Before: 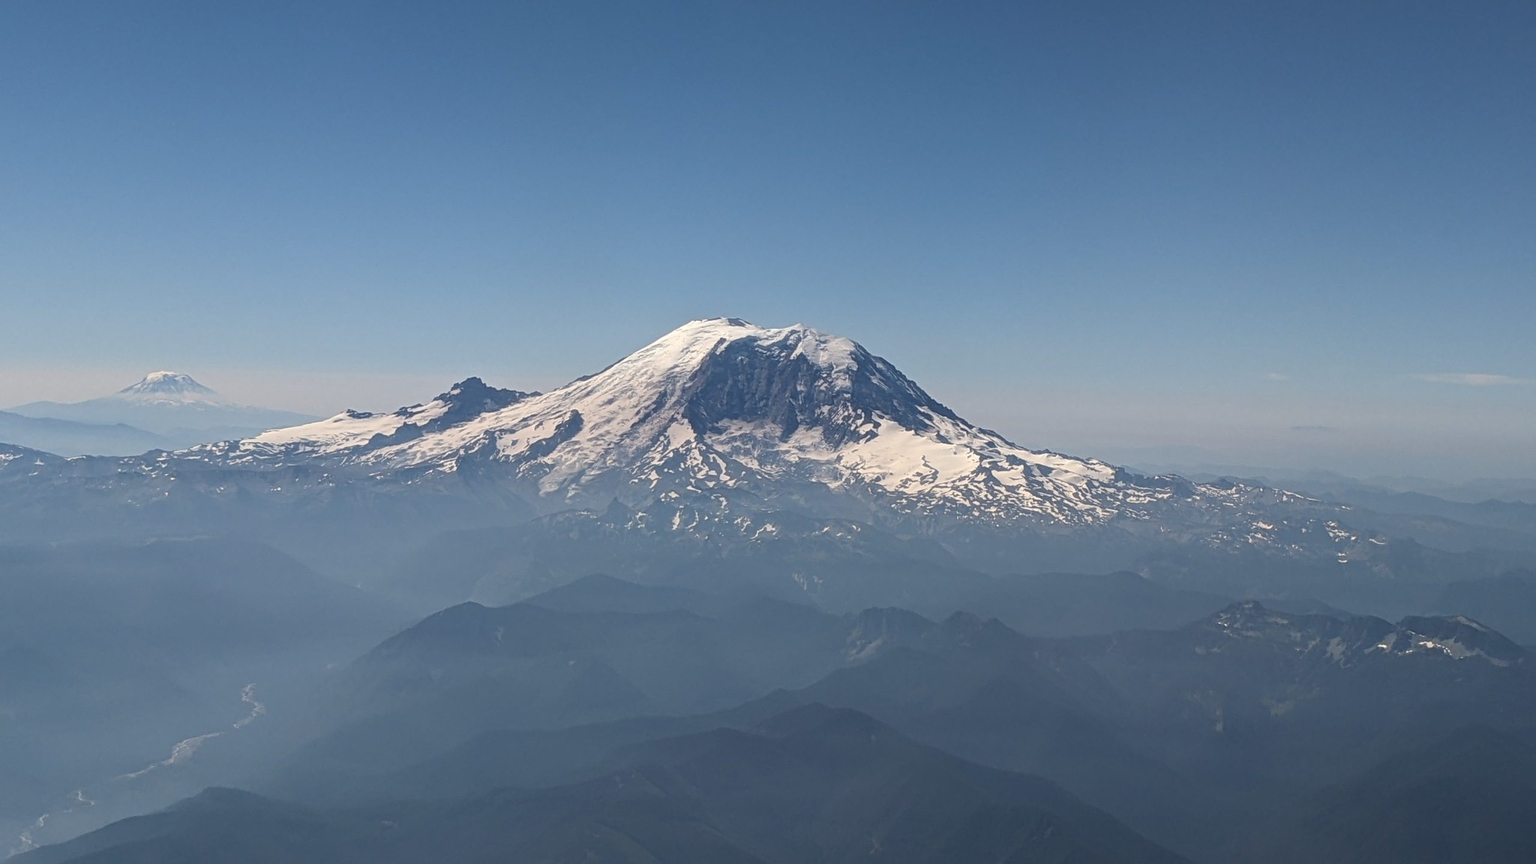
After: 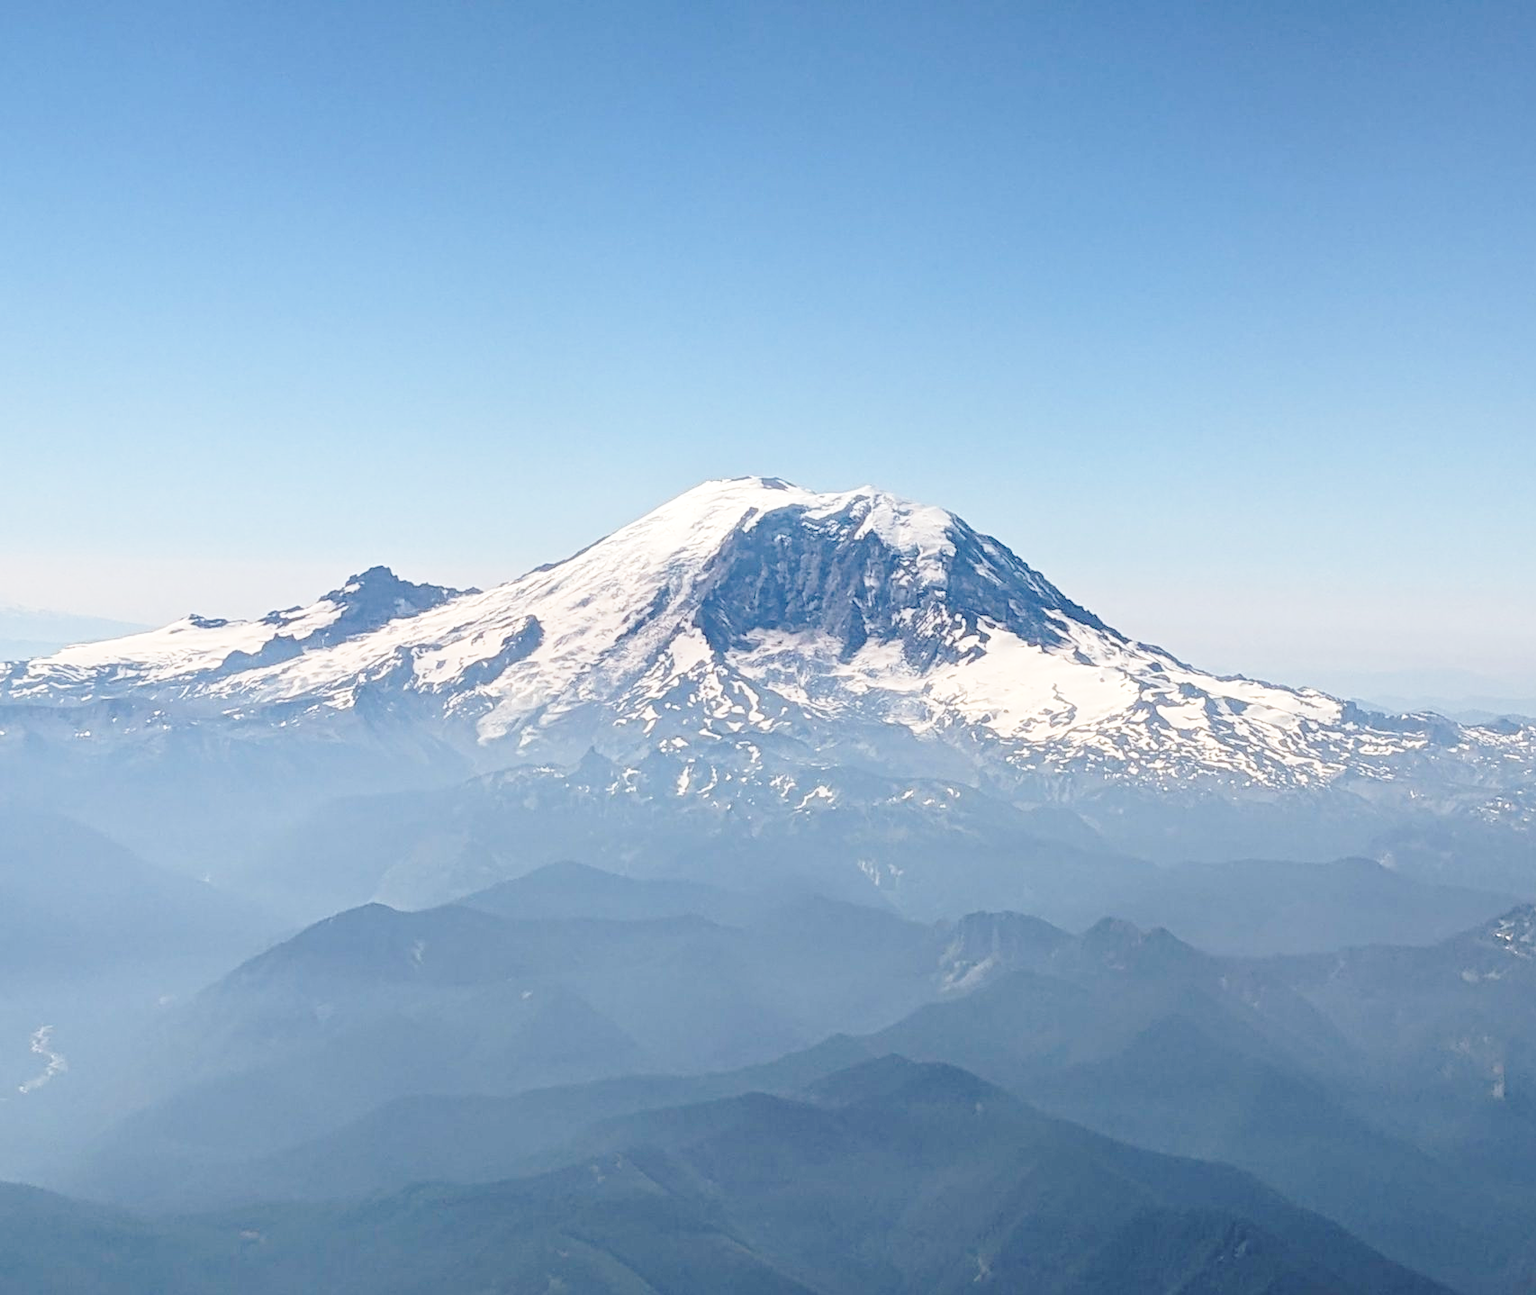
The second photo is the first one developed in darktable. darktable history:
rgb levels: levels [[0.013, 0.434, 0.89], [0, 0.5, 1], [0, 0.5, 1]]
base curve: curves: ch0 [(0, 0) (0.036, 0.037) (0.121, 0.228) (0.46, 0.76) (0.859, 0.983) (1, 1)], preserve colors none
crop and rotate: left 14.385%, right 18.948%
